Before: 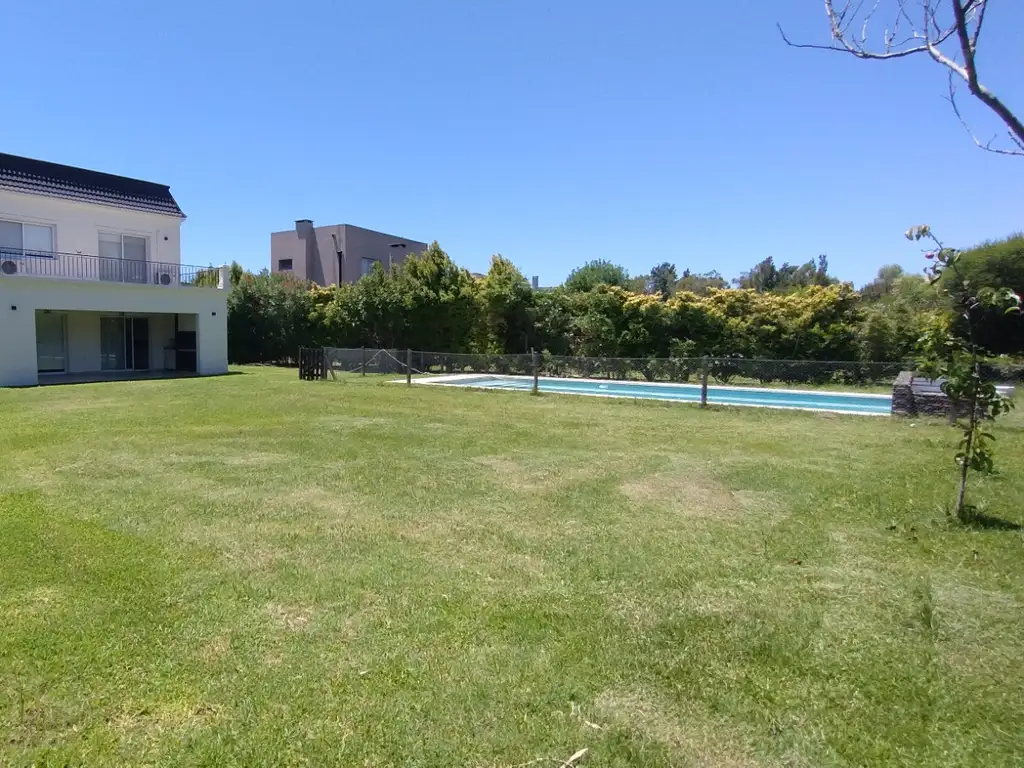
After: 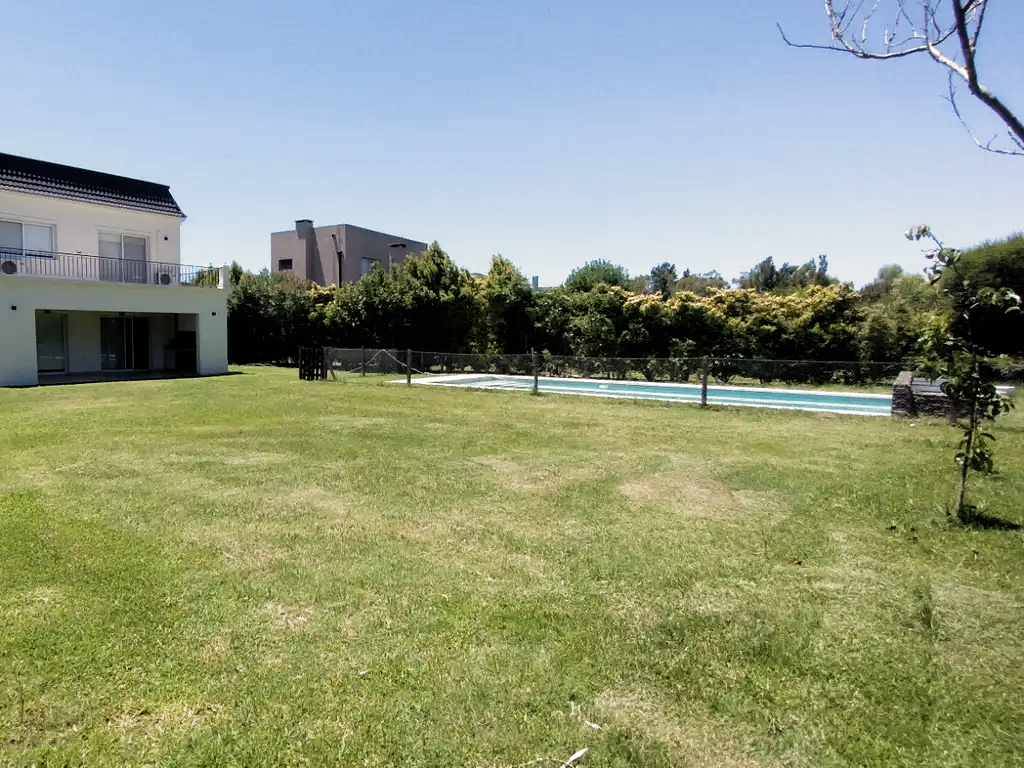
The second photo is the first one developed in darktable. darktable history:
filmic rgb: black relative exposure -8.2 EV, white relative exposure 2.2 EV, threshold 3 EV, hardness 7.11, latitude 75%, contrast 1.325, highlights saturation mix -2%, shadows ↔ highlights balance 30%, preserve chrominance RGB euclidean norm, color science v5 (2021), contrast in shadows safe, contrast in highlights safe, enable highlight reconstruction true
white balance: red 1.029, blue 0.92
